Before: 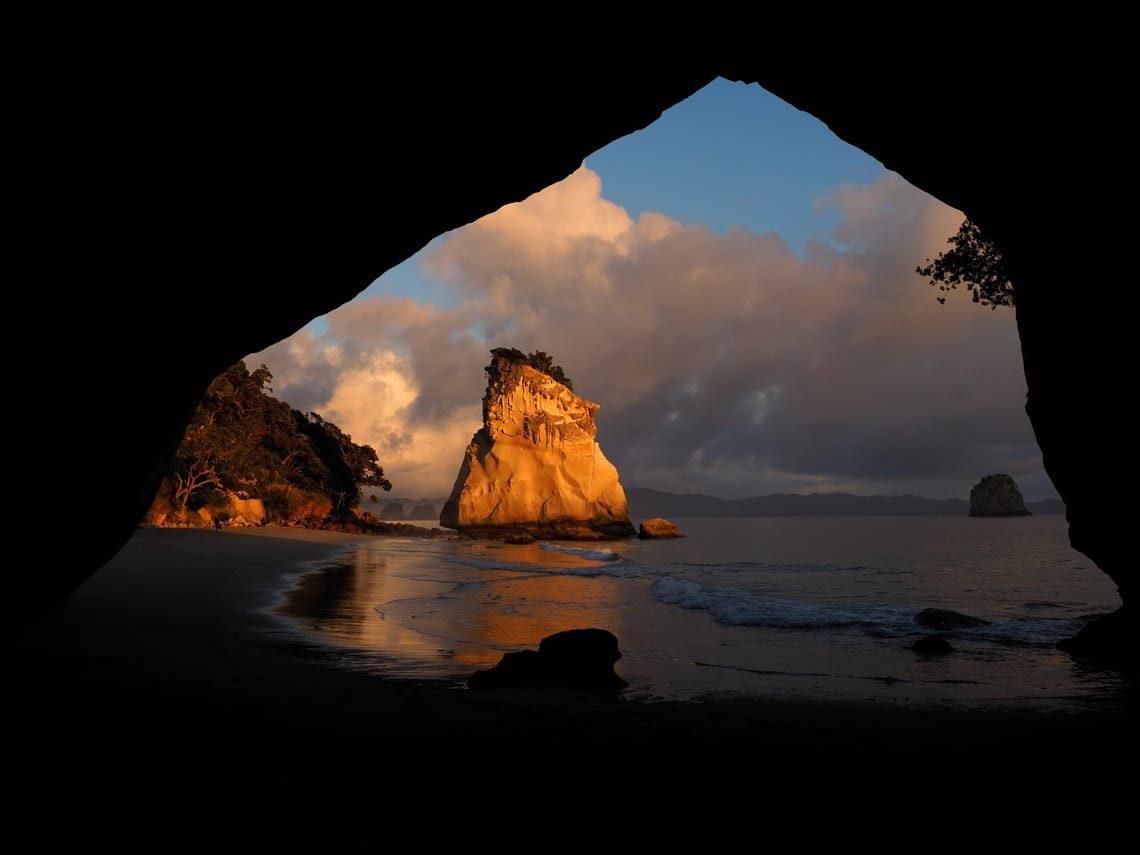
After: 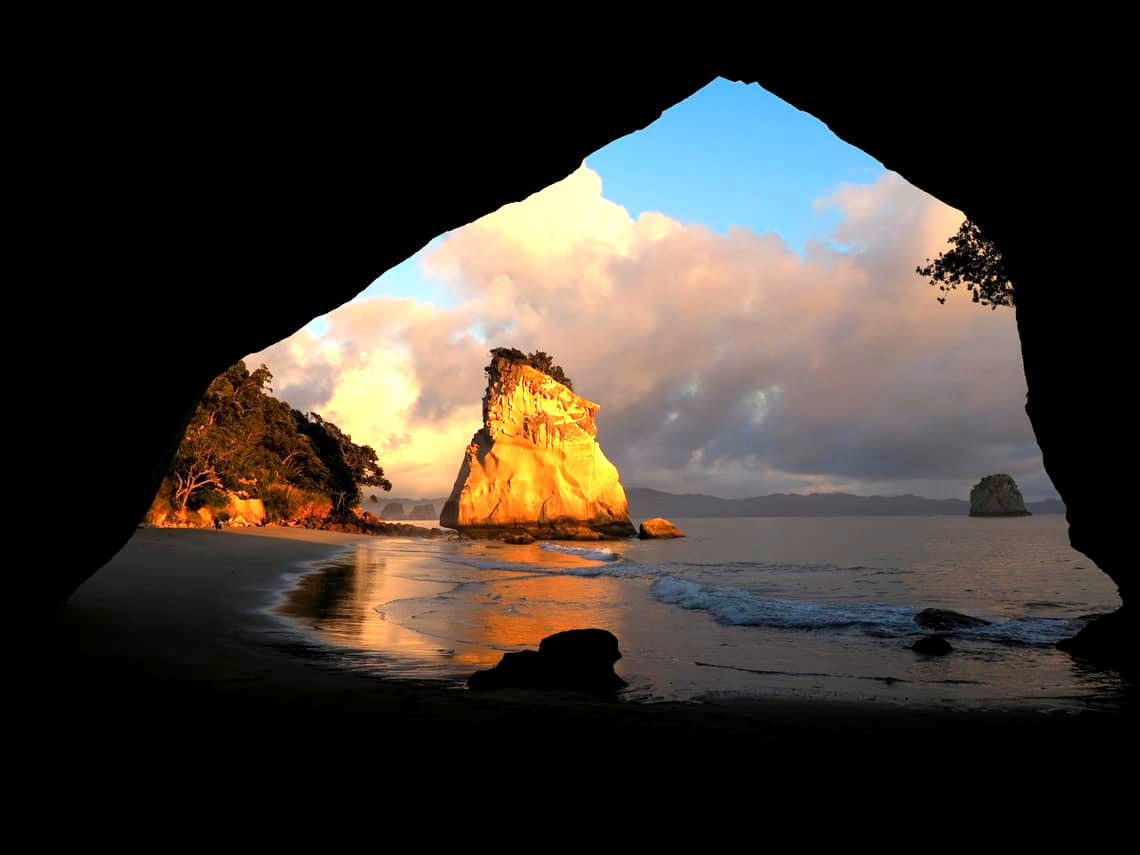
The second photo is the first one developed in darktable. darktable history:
exposure: black level correction 0.001, exposure 1.734 EV, compensate exposure bias true, compensate highlight preservation false
color calibration: output R [0.999, 0.026, -0.11, 0], output G [-0.019, 1.037, -0.099, 0], output B [0.022, -0.023, 0.902, 0], illuminant same as pipeline (D50), adaptation XYZ, x 0.345, y 0.358, temperature 5017.11 K, gamut compression 0.98
